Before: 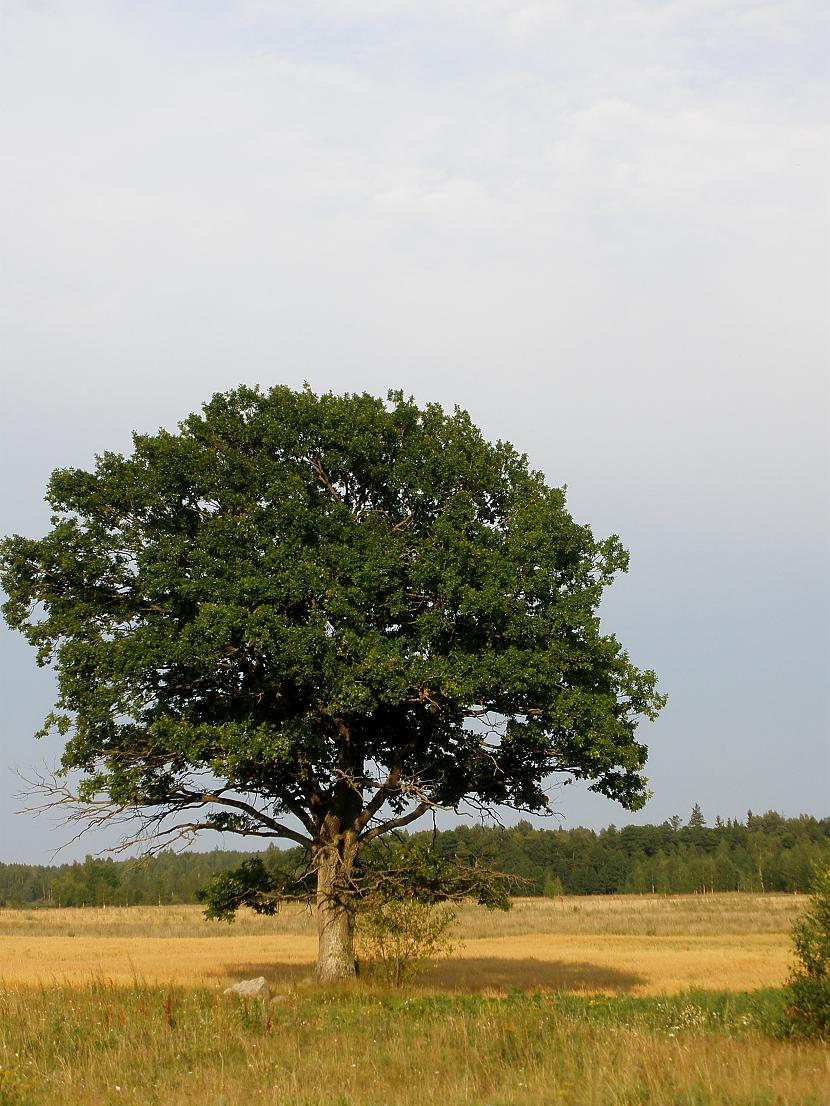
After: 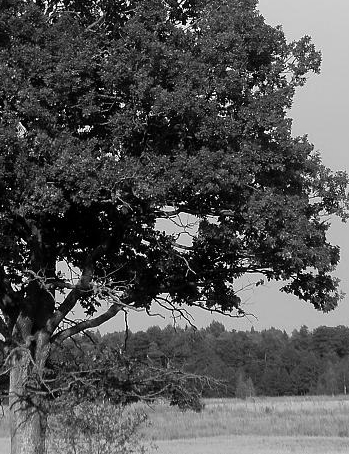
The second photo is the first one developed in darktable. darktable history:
monochrome: a 1.94, b -0.638
crop: left 37.221%, top 45.169%, right 20.63%, bottom 13.777%
